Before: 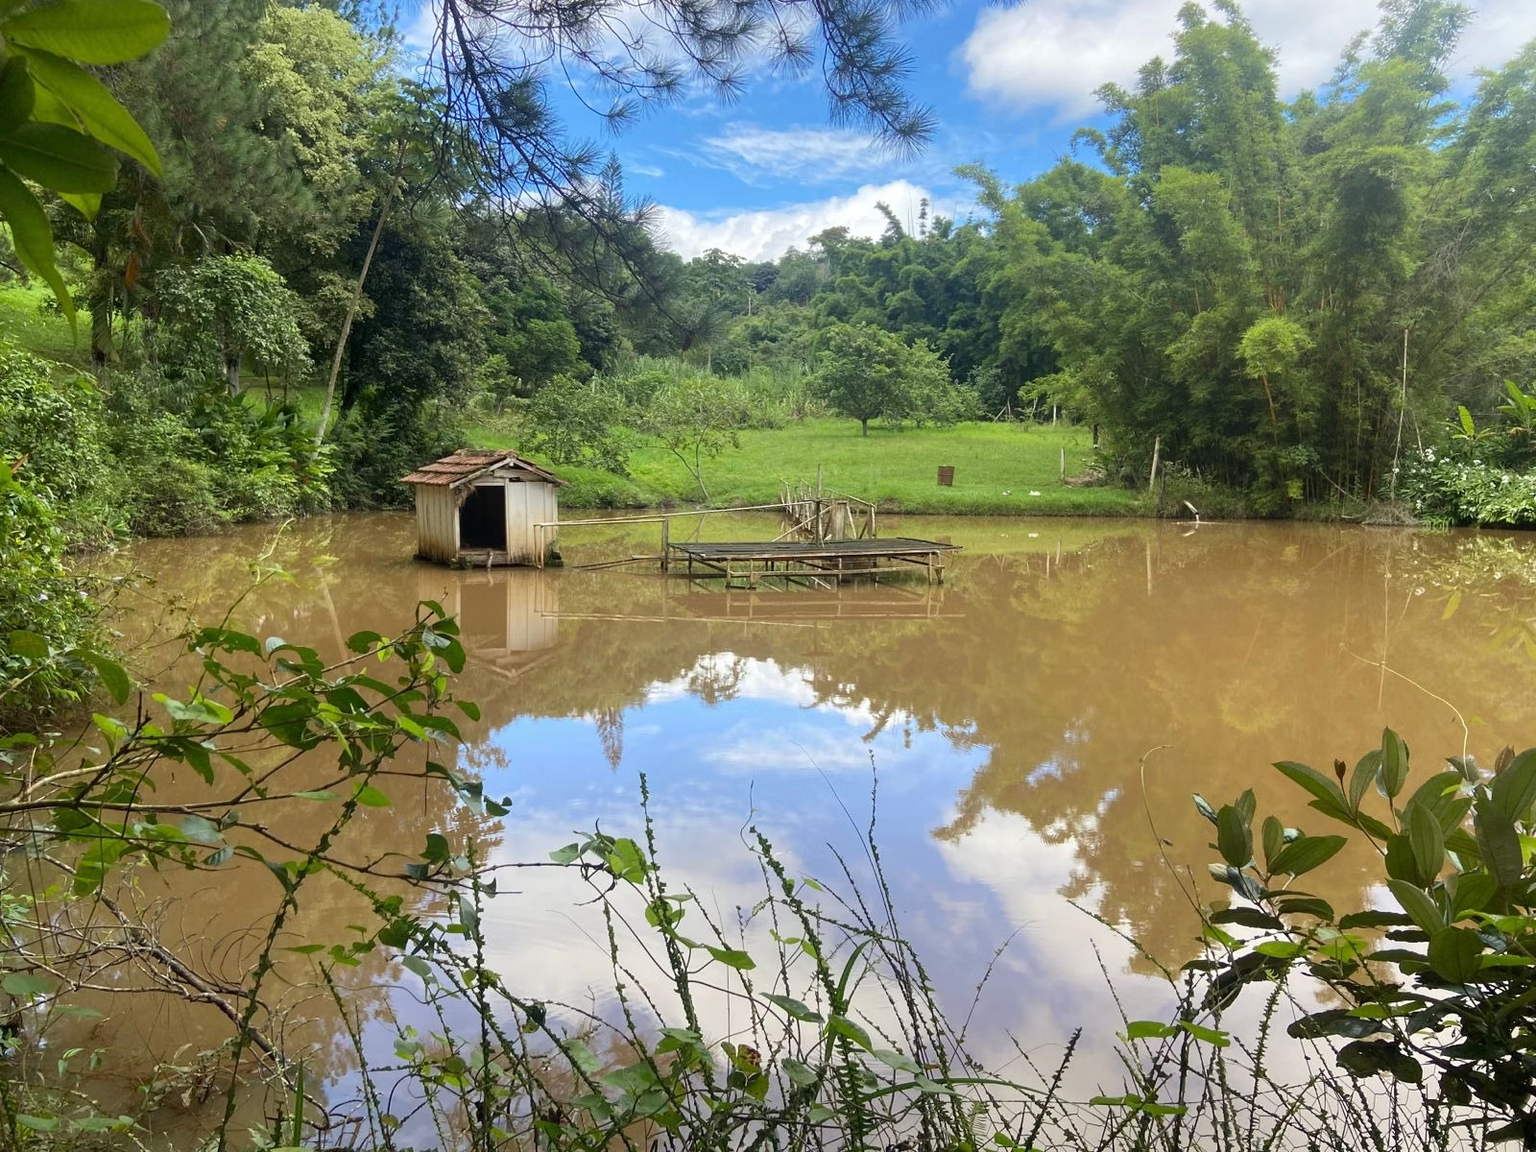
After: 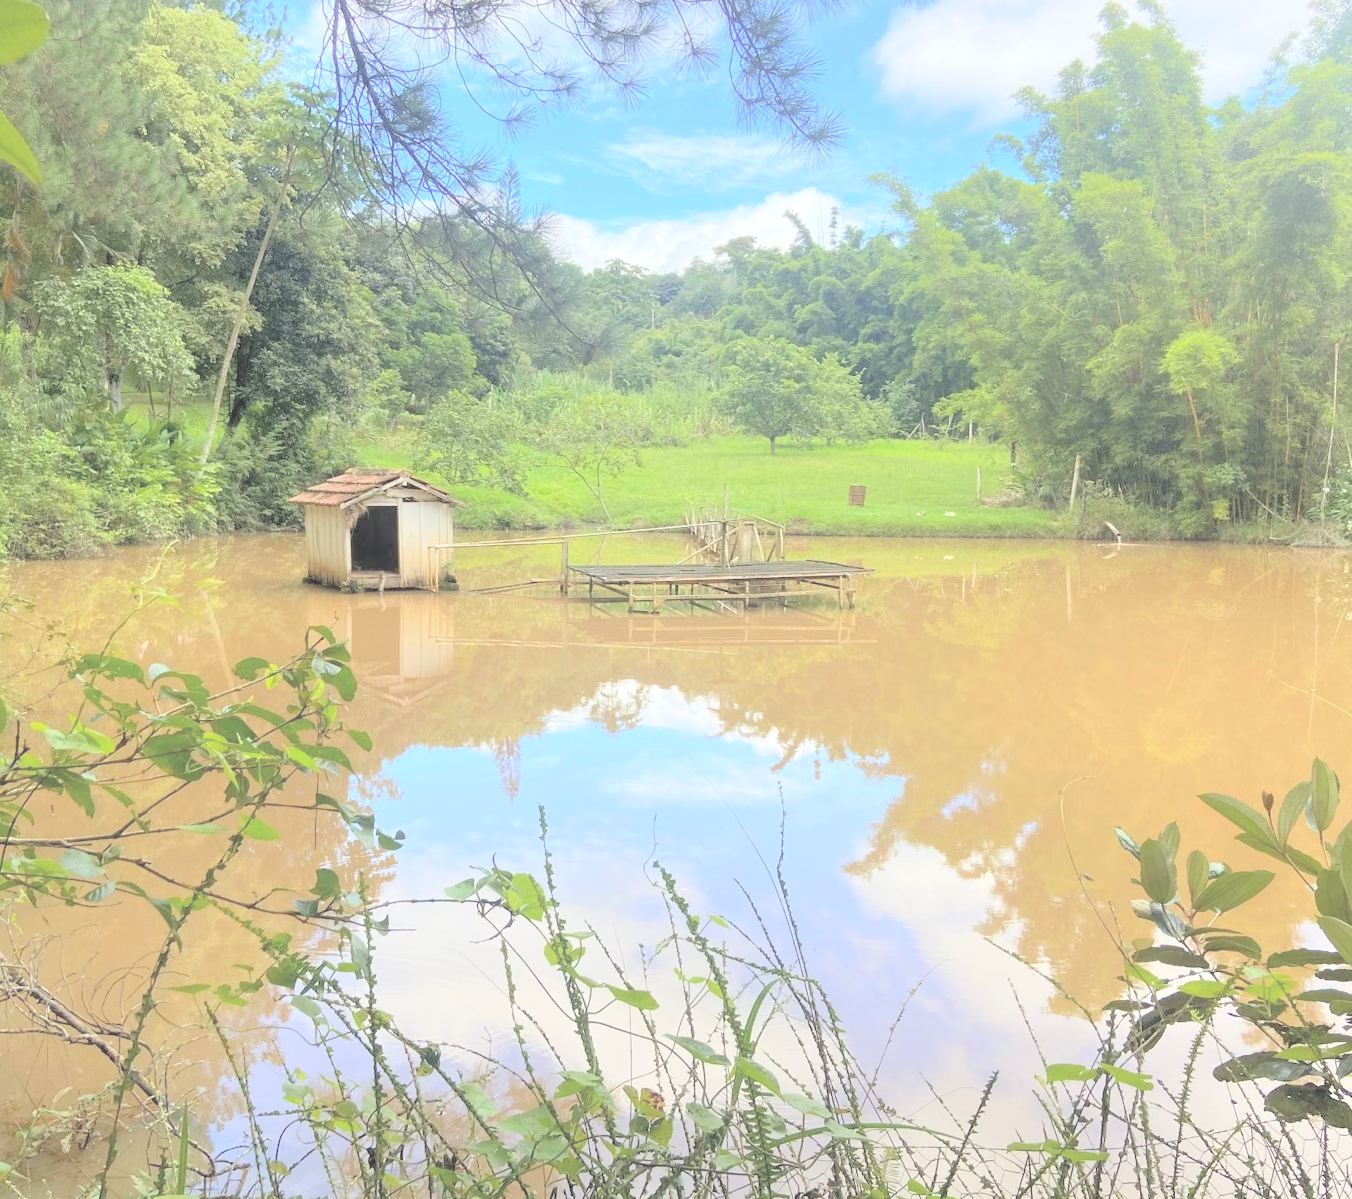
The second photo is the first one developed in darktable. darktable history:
contrast brightness saturation: brightness 0.988
crop: left 8.052%, right 7.411%
